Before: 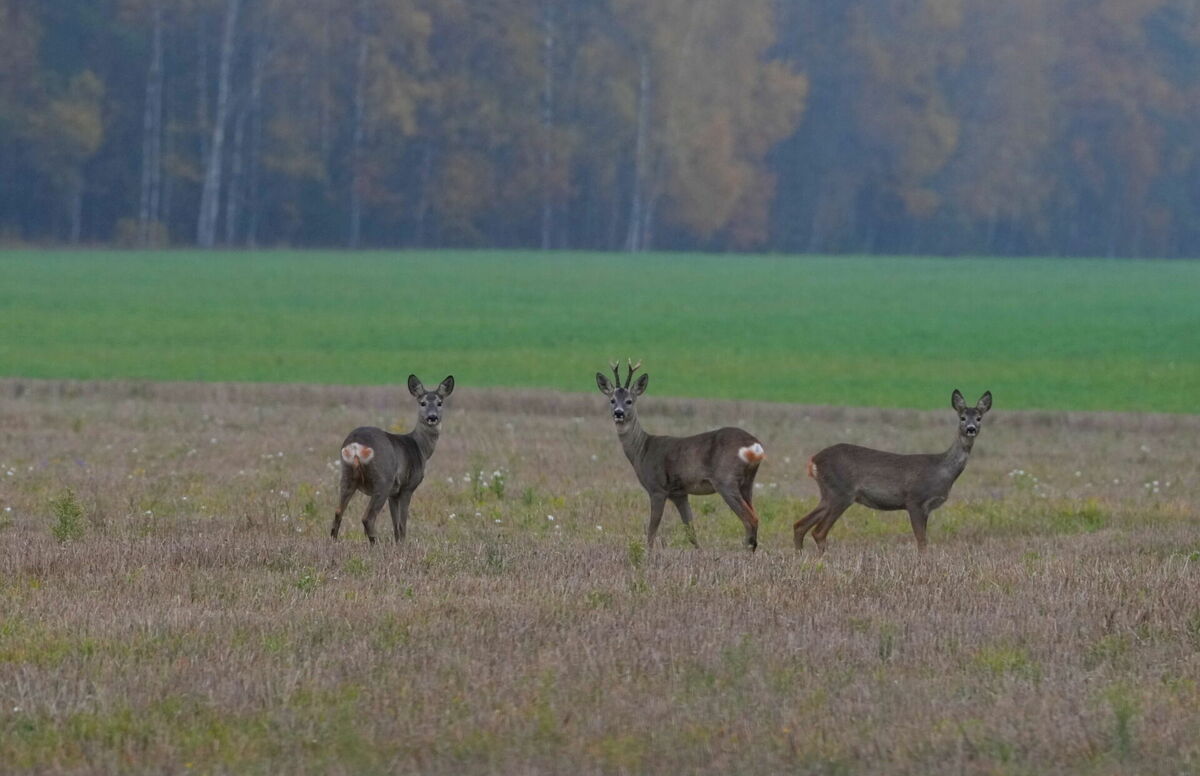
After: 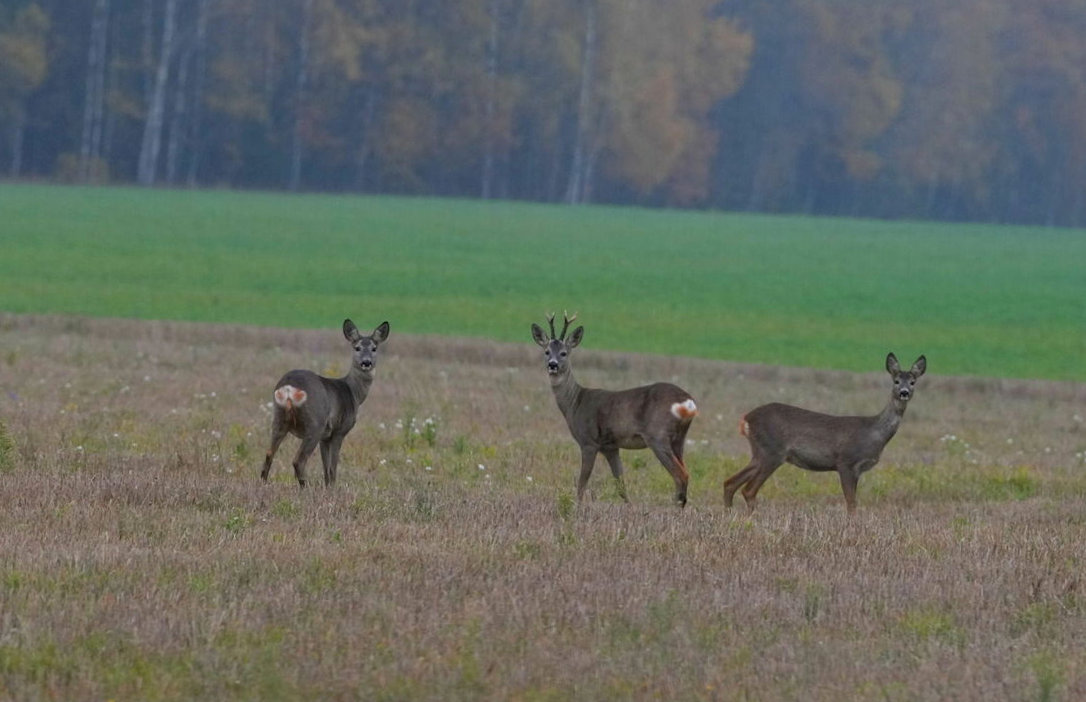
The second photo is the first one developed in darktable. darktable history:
color zones: curves: ch1 [(0, 0.523) (0.143, 0.545) (0.286, 0.52) (0.429, 0.506) (0.571, 0.503) (0.714, 0.503) (0.857, 0.508) (1, 0.523)]
crop and rotate: angle -1.96°, left 3.097%, top 4.154%, right 1.586%, bottom 0.529%
